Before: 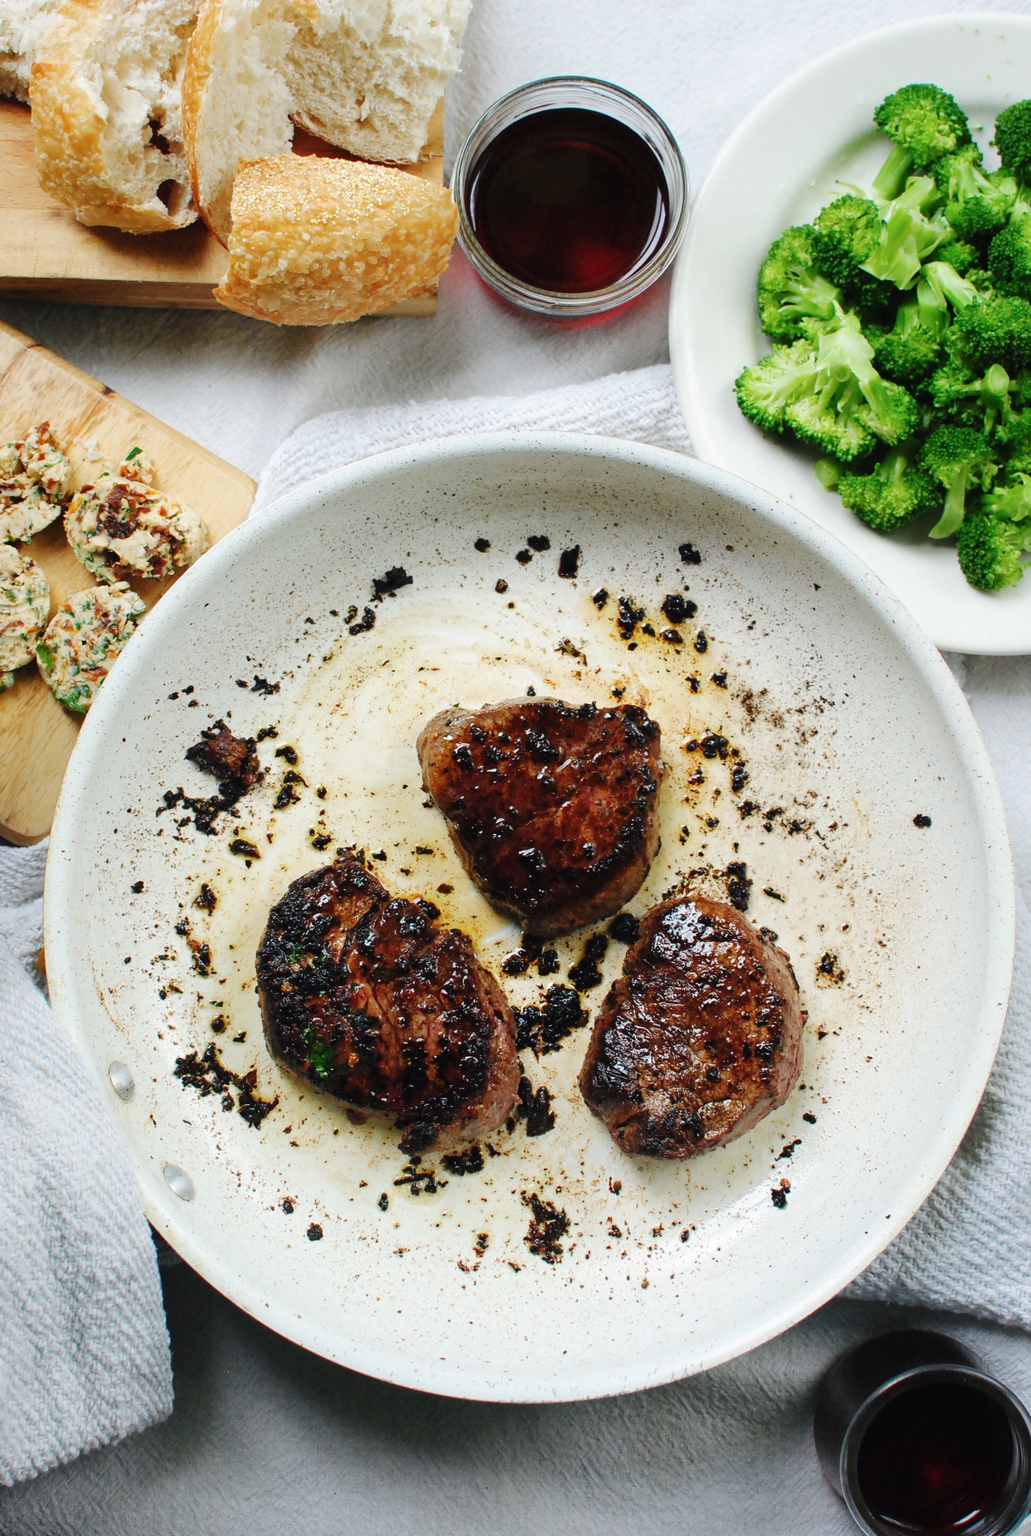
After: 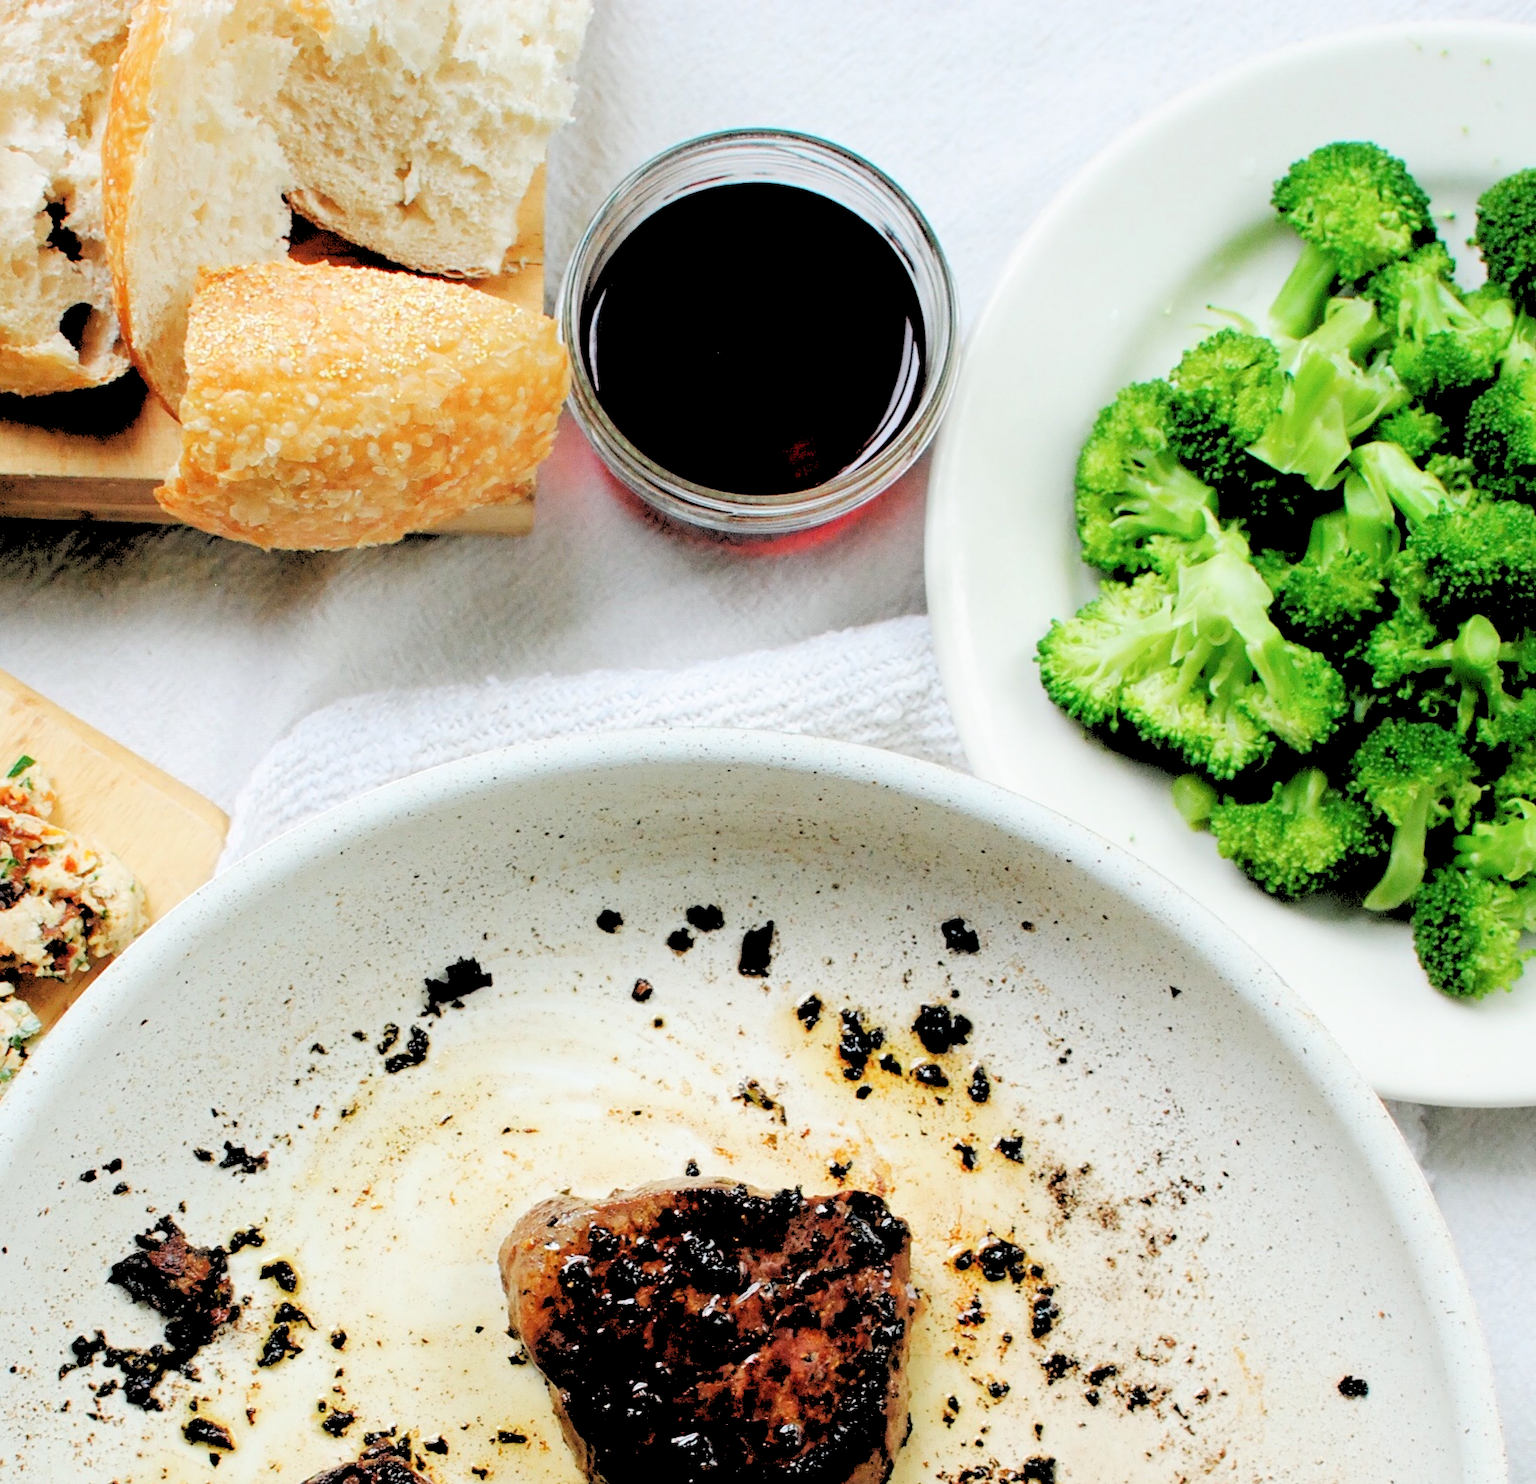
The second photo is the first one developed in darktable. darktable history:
crop and rotate: left 11.812%, bottom 42.776%
rgb levels: levels [[0.027, 0.429, 0.996], [0, 0.5, 1], [0, 0.5, 1]]
